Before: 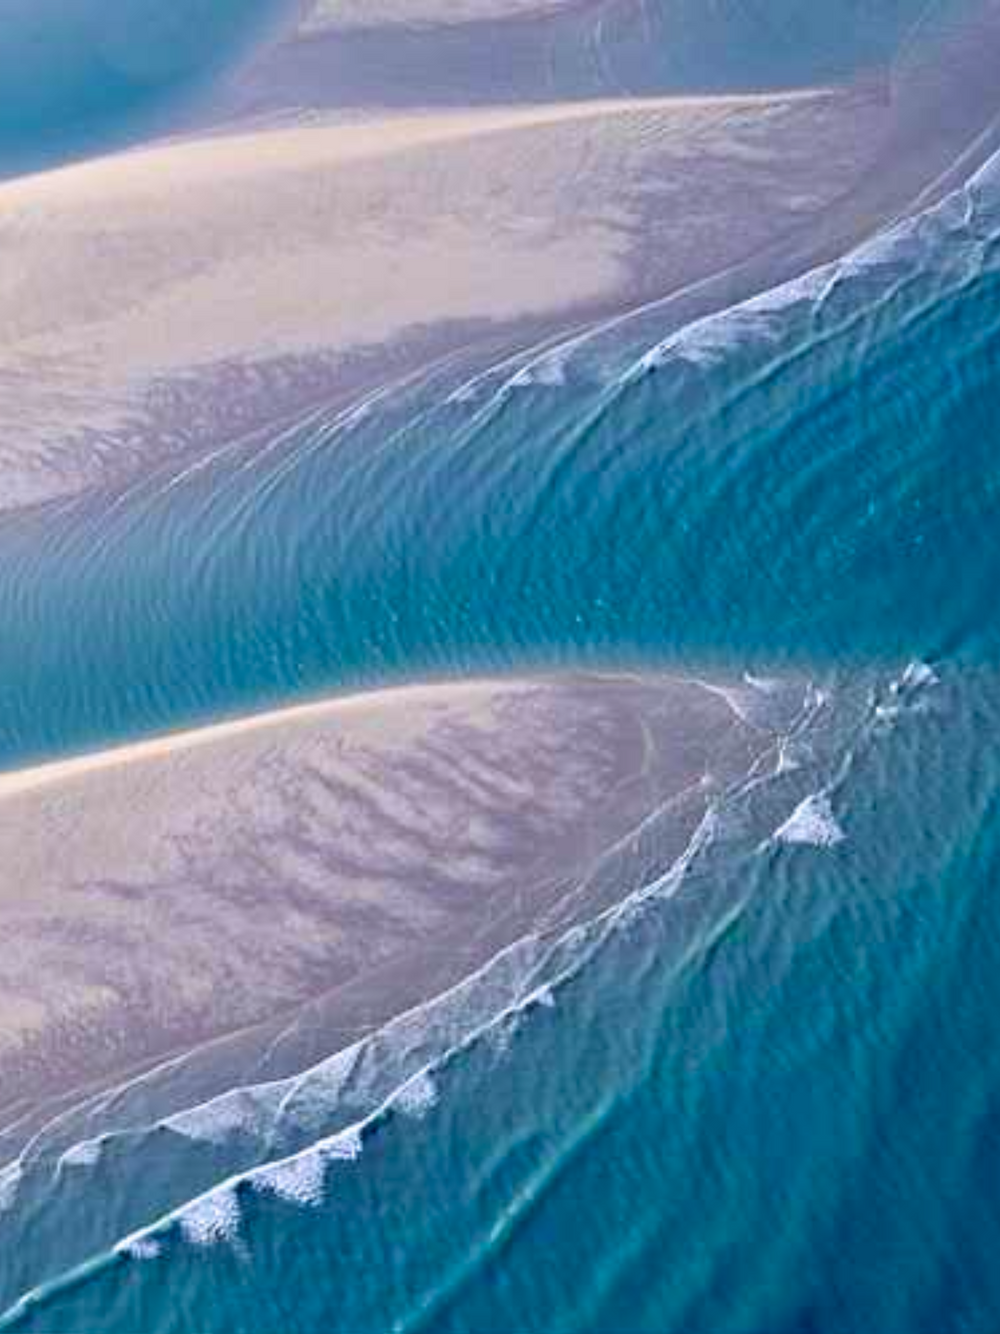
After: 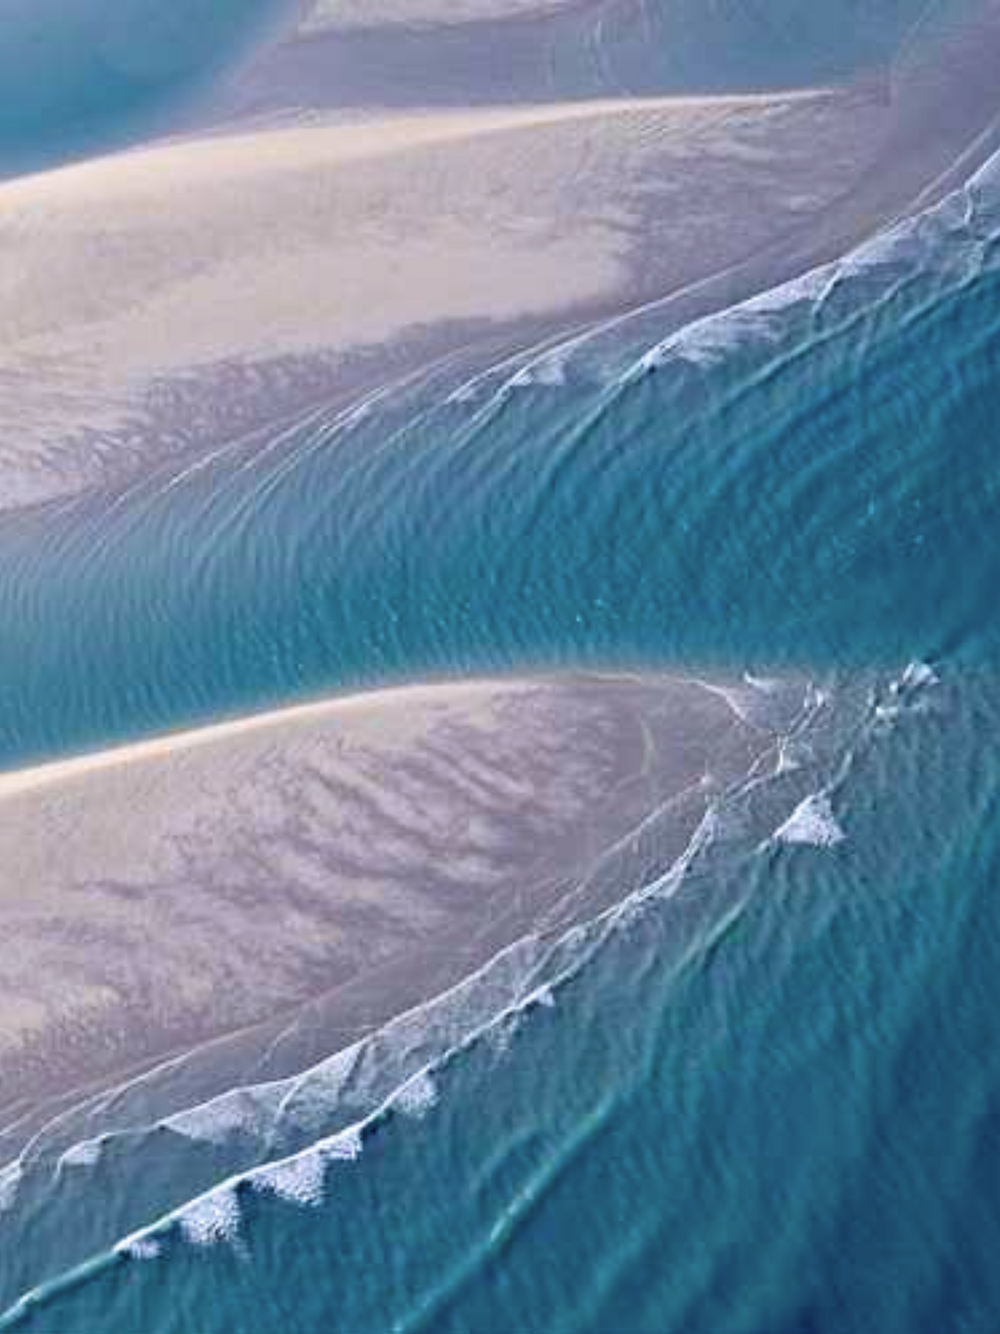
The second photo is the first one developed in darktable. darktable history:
contrast brightness saturation: saturation -0.16
